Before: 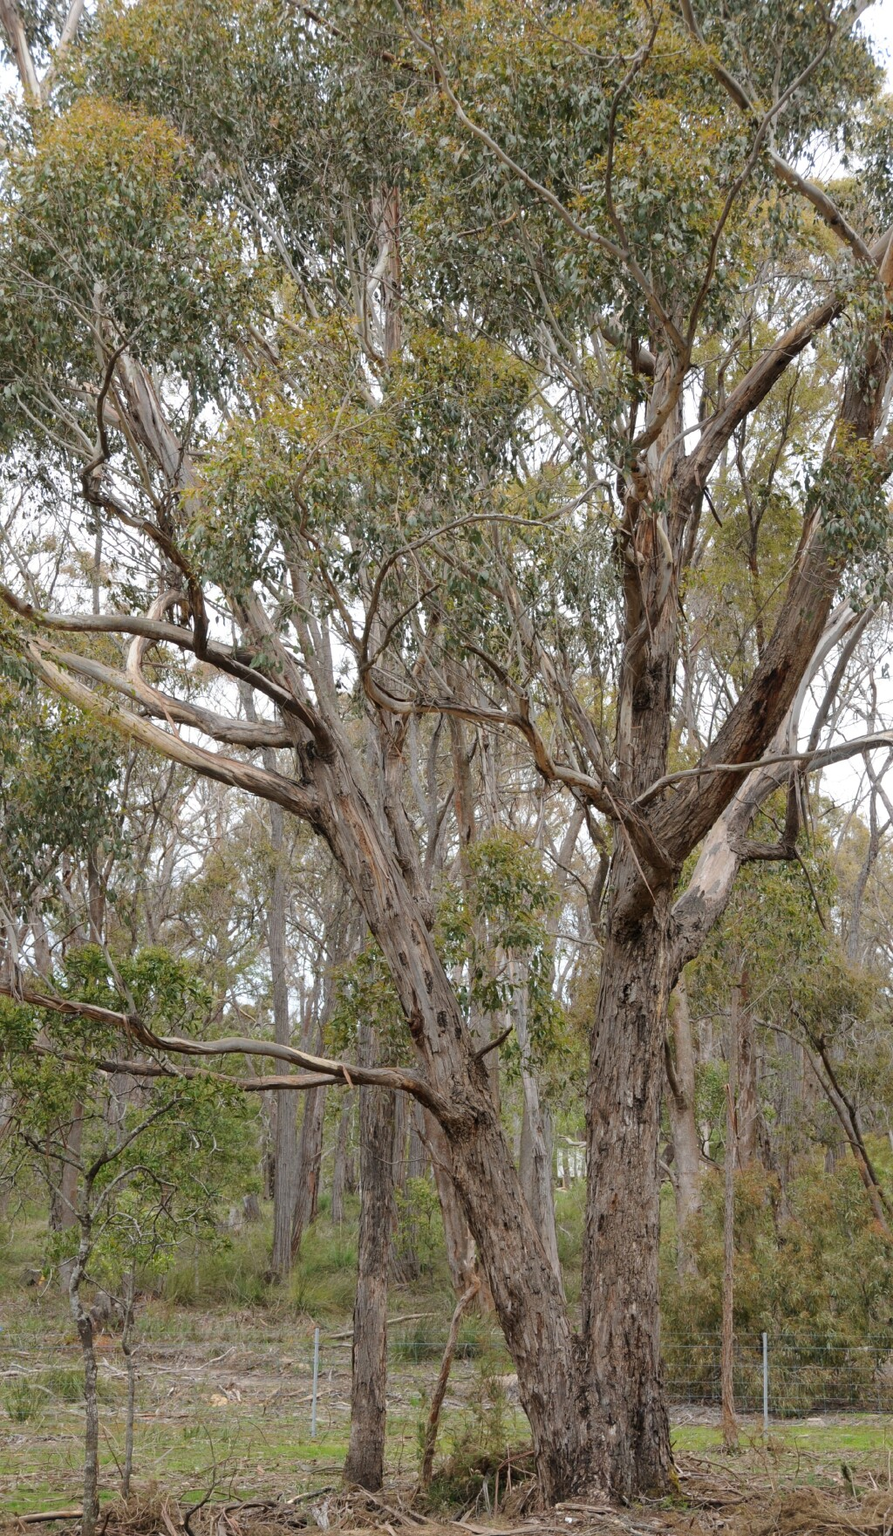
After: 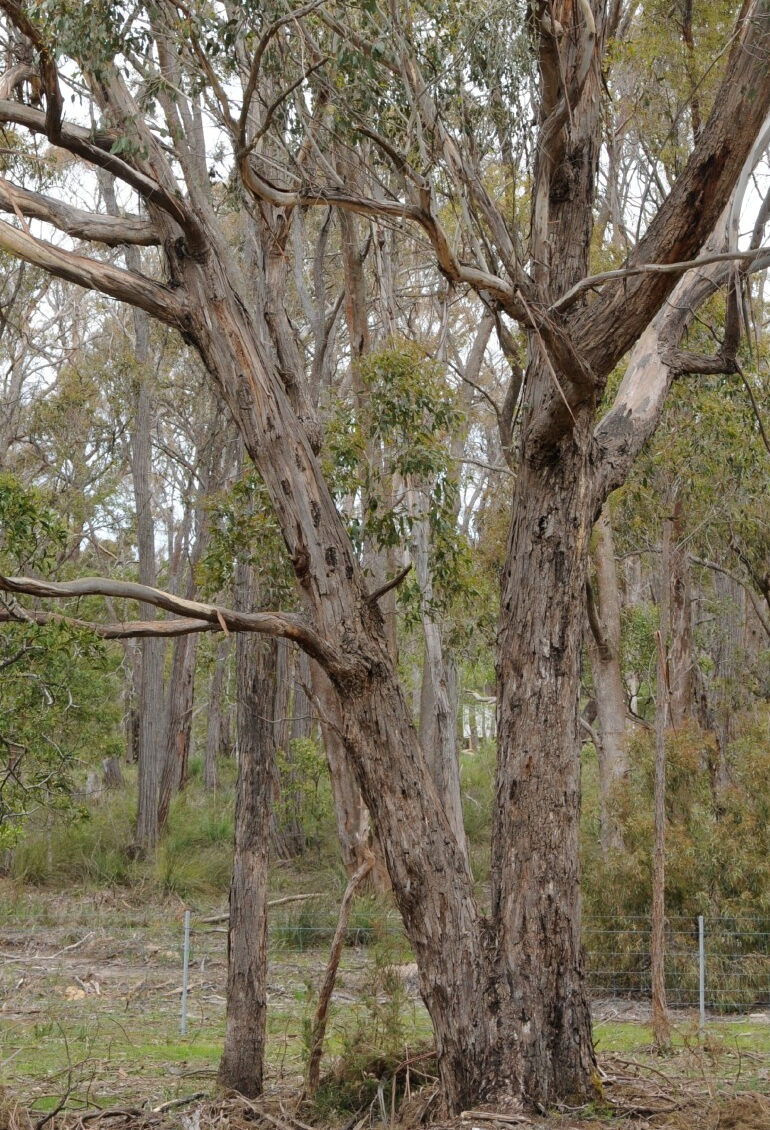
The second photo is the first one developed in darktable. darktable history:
tone equalizer: mask exposure compensation -0.49 EV
color correction: highlights a* -0.322, highlights b* -0.106
crop and rotate: left 17.259%, top 34.768%, right 7.493%, bottom 1.035%
